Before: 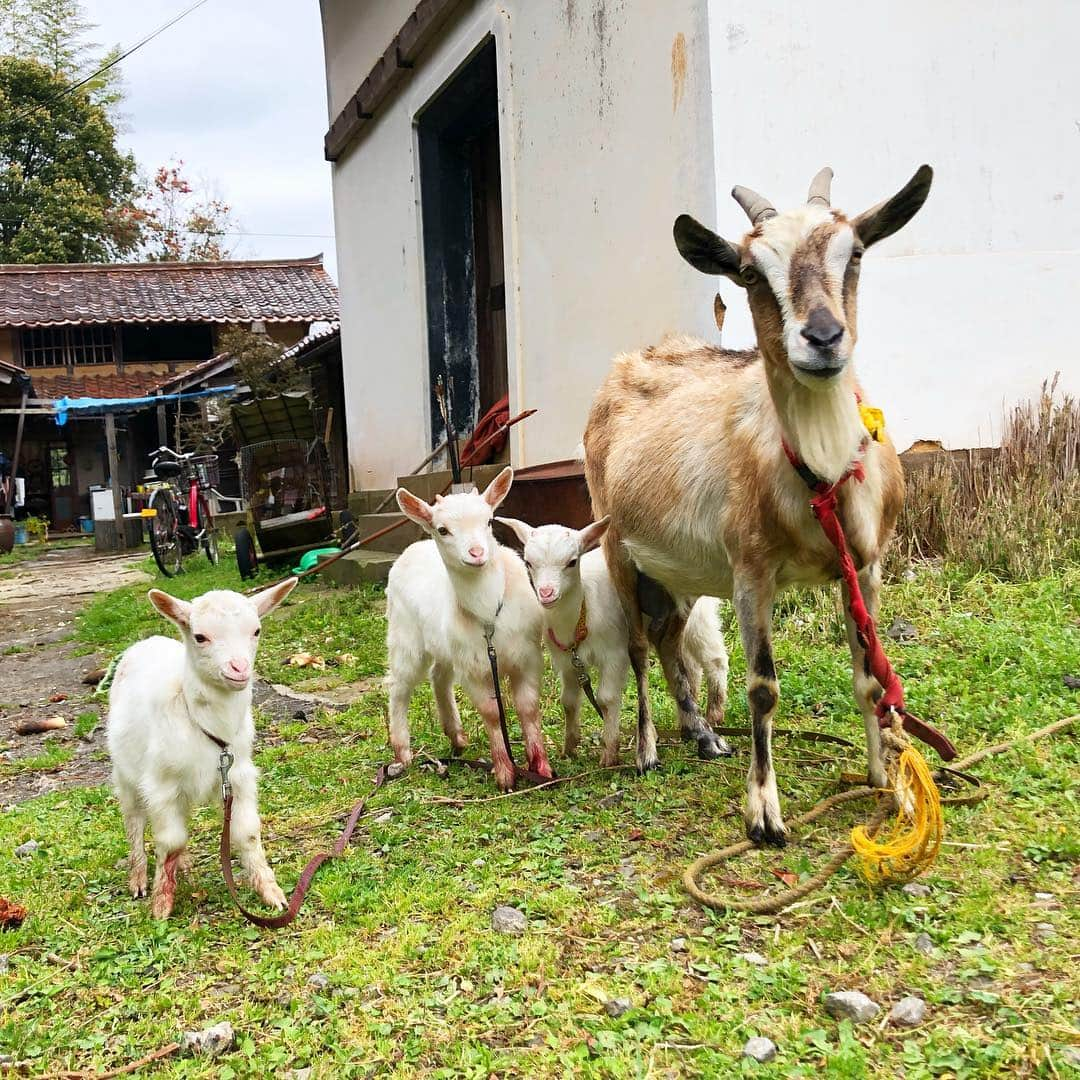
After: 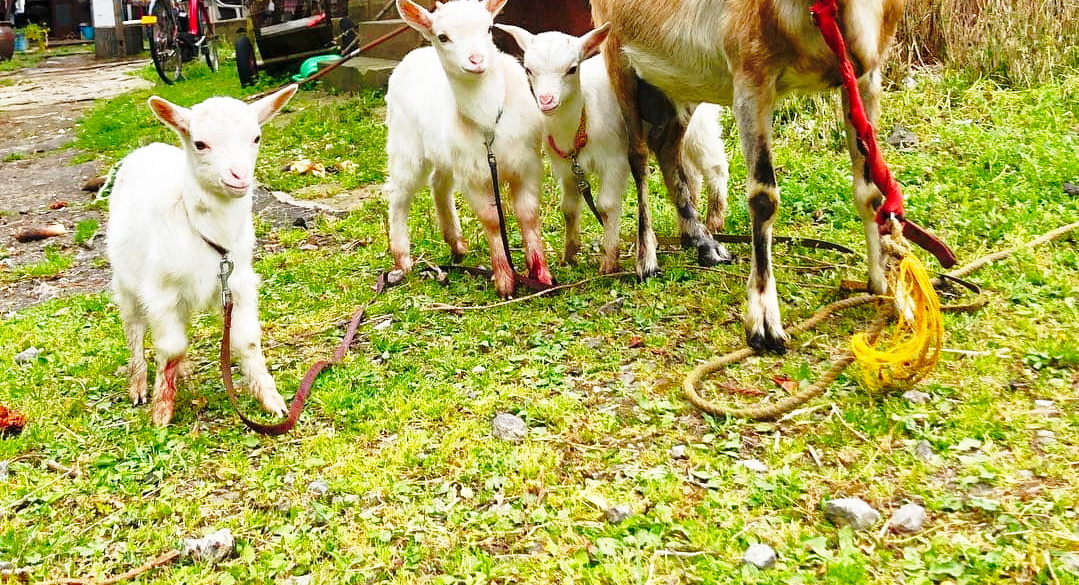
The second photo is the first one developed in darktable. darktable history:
shadows and highlights: on, module defaults
base curve: curves: ch0 [(0, 0) (0.04, 0.03) (0.133, 0.232) (0.448, 0.748) (0.843, 0.968) (1, 1)], preserve colors none
crop and rotate: top 45.741%, right 0.026%
